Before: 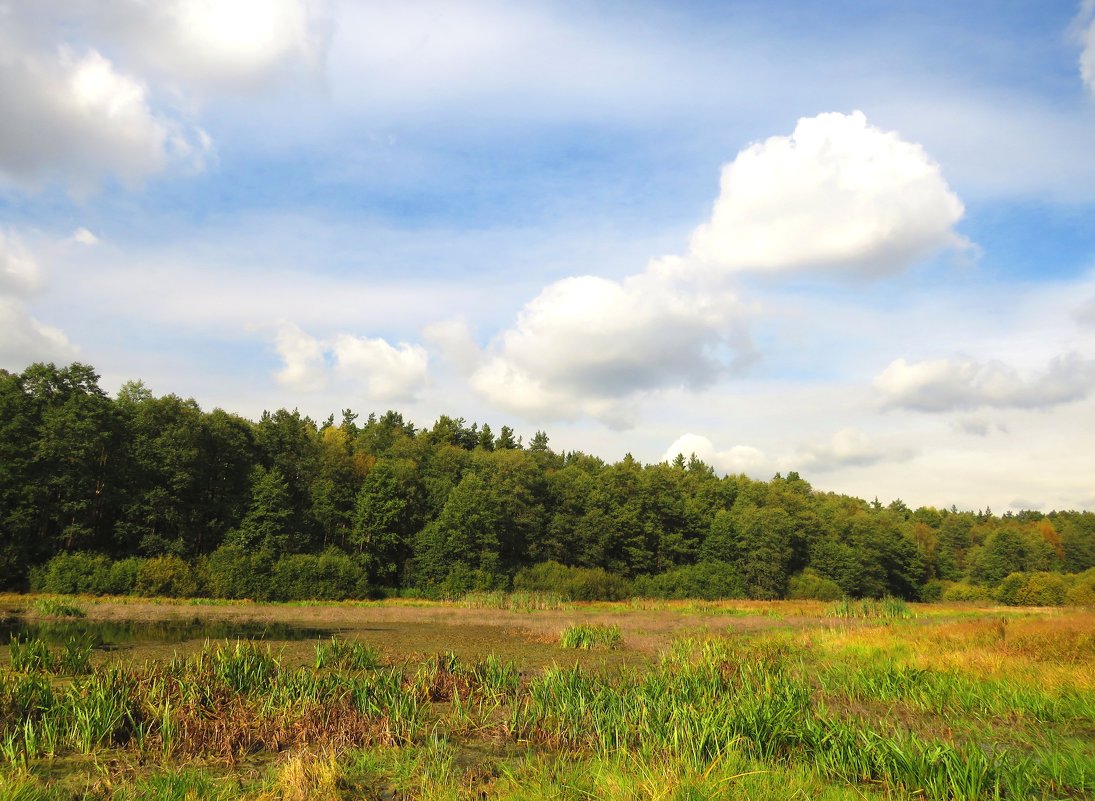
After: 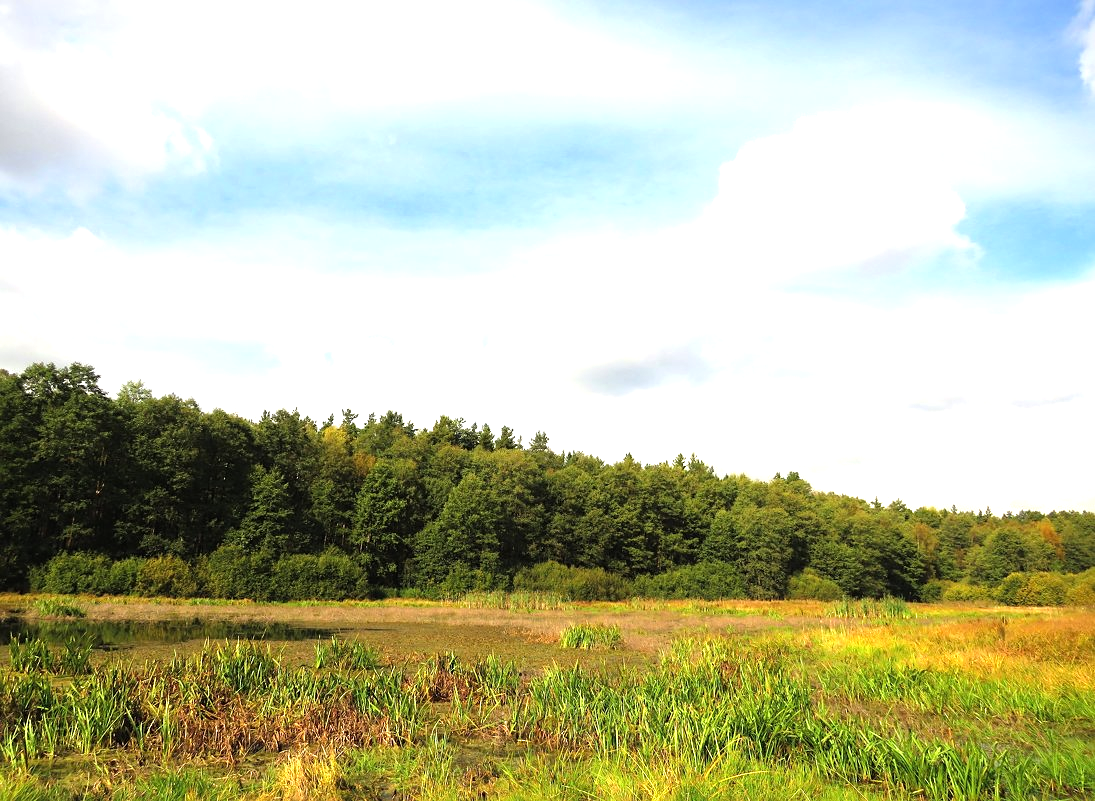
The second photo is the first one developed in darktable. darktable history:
sharpen: amount 0.204
tone equalizer: -8 EV -0.732 EV, -7 EV -0.739 EV, -6 EV -0.623 EV, -5 EV -0.364 EV, -3 EV 0.394 EV, -2 EV 0.6 EV, -1 EV 0.681 EV, +0 EV 0.779 EV
